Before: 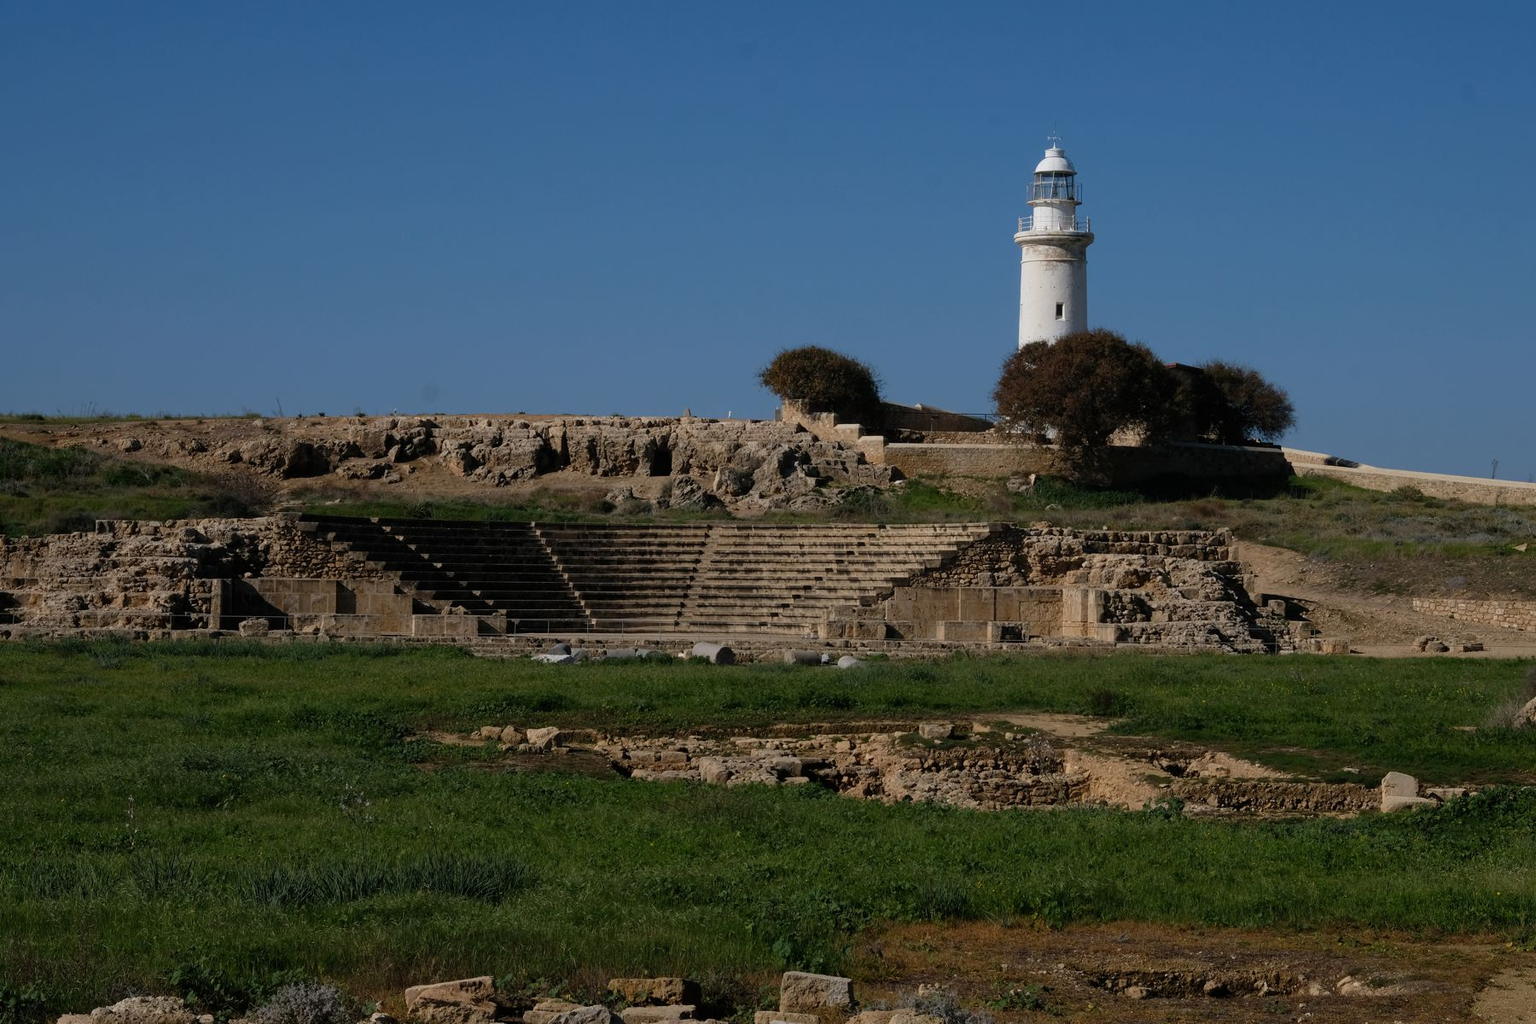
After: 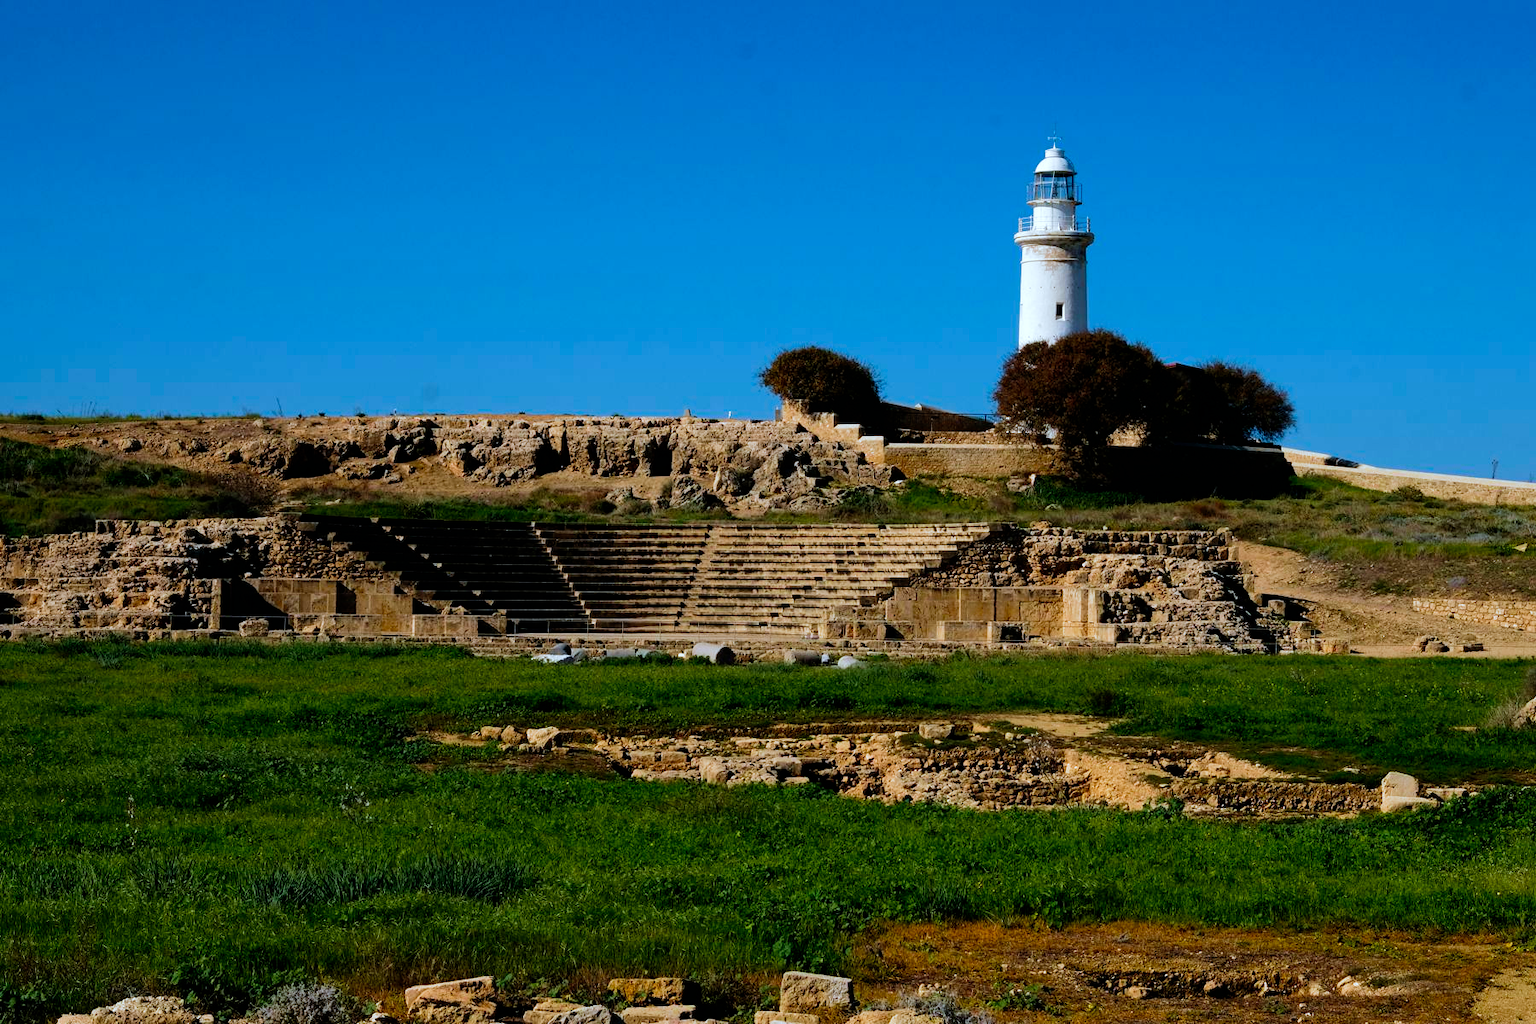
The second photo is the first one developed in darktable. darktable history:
exposure: exposure 0.669 EV, compensate highlight preservation false
tone curve: preserve colors none
white balance: emerald 1
velvia: on, module defaults
graduated density: on, module defaults
color correction: highlights a* -4.18, highlights b* -10.81
color balance rgb: perceptual saturation grading › global saturation 25%, perceptual brilliance grading › mid-tones 10%, perceptual brilliance grading › shadows 15%, global vibrance 20%
filmic rgb: black relative exposure -8.2 EV, white relative exposure 2.2 EV, threshold 3 EV, hardness 7.11, latitude 75%, contrast 1.325, highlights saturation mix -2%, shadows ↔ highlights balance 30%, preserve chrominance no, color science v5 (2021), contrast in shadows safe, contrast in highlights safe, enable highlight reconstruction true
